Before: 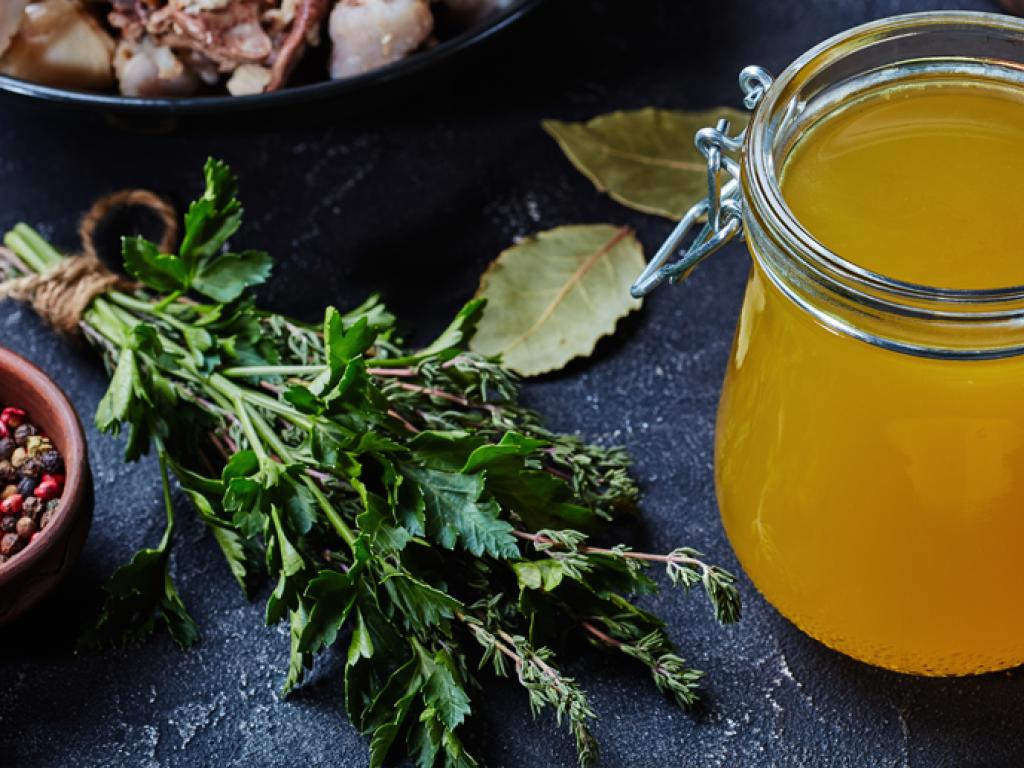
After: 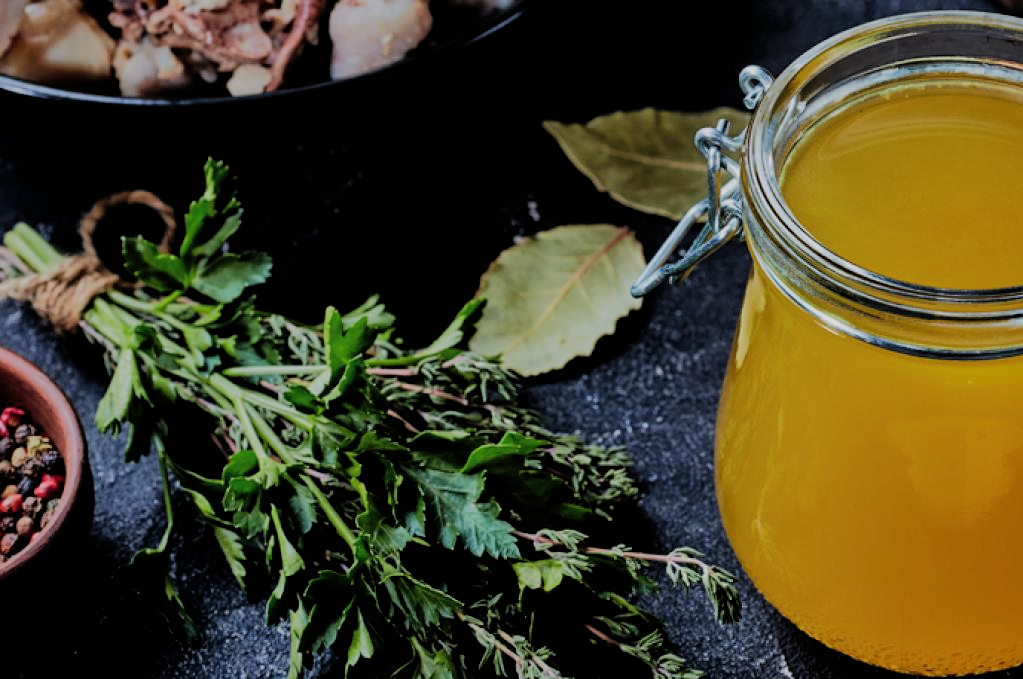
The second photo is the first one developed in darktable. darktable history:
shadows and highlights: shadows 40, highlights -60
filmic rgb: black relative exposure -5 EV, white relative exposure 3.5 EV, hardness 3.19, contrast 1.2, highlights saturation mix -50%
crop and rotate: top 0%, bottom 11.49%
